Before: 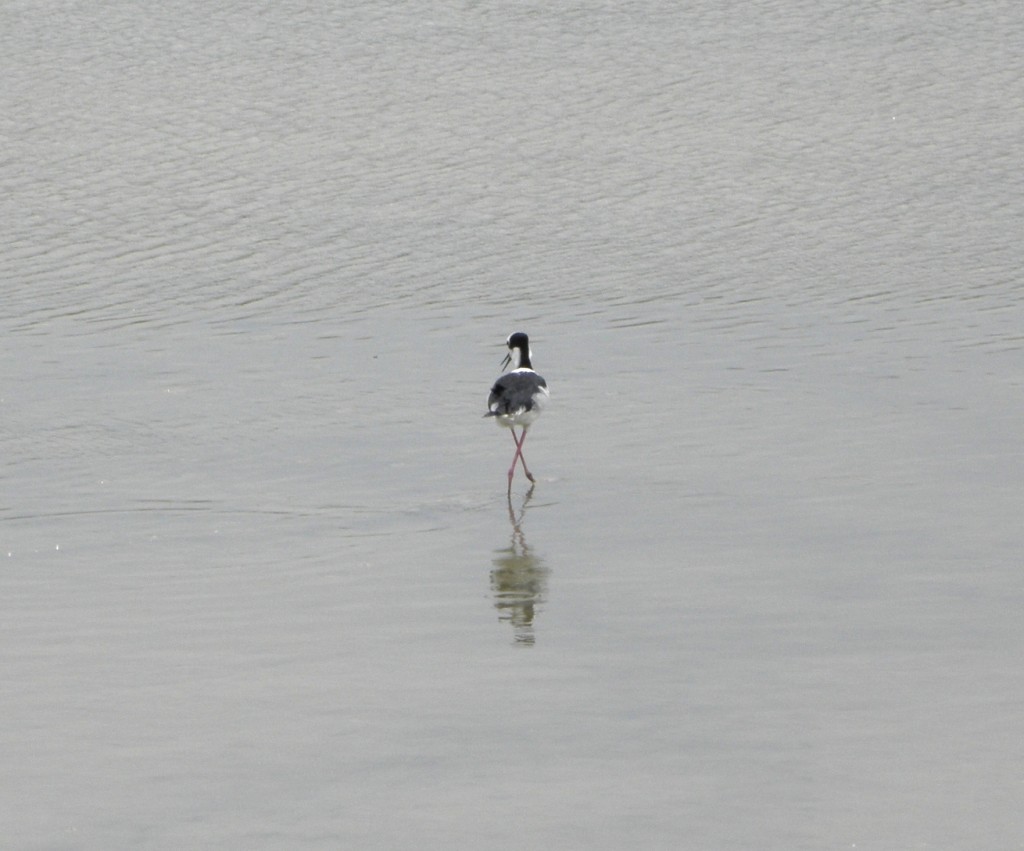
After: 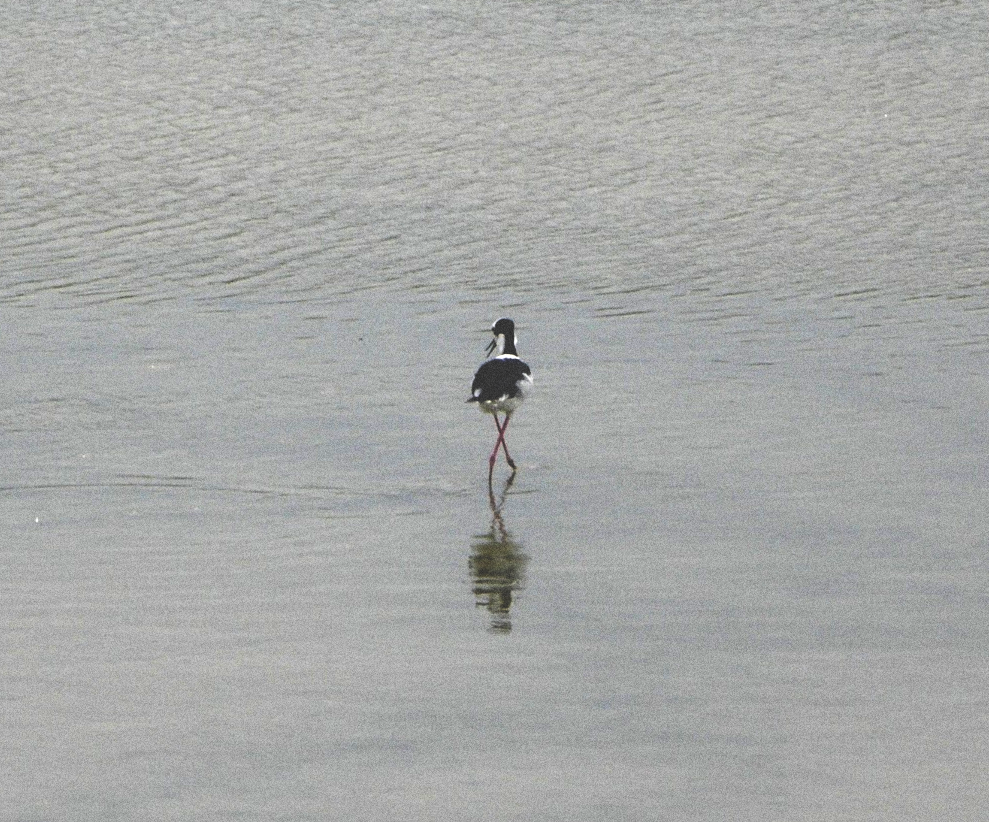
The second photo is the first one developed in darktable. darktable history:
grain: coarseness 0.09 ISO, strength 40%
base curve: curves: ch0 [(0, 0.036) (0.083, 0.04) (0.804, 1)], preserve colors none
crop and rotate: angle -1.69°
